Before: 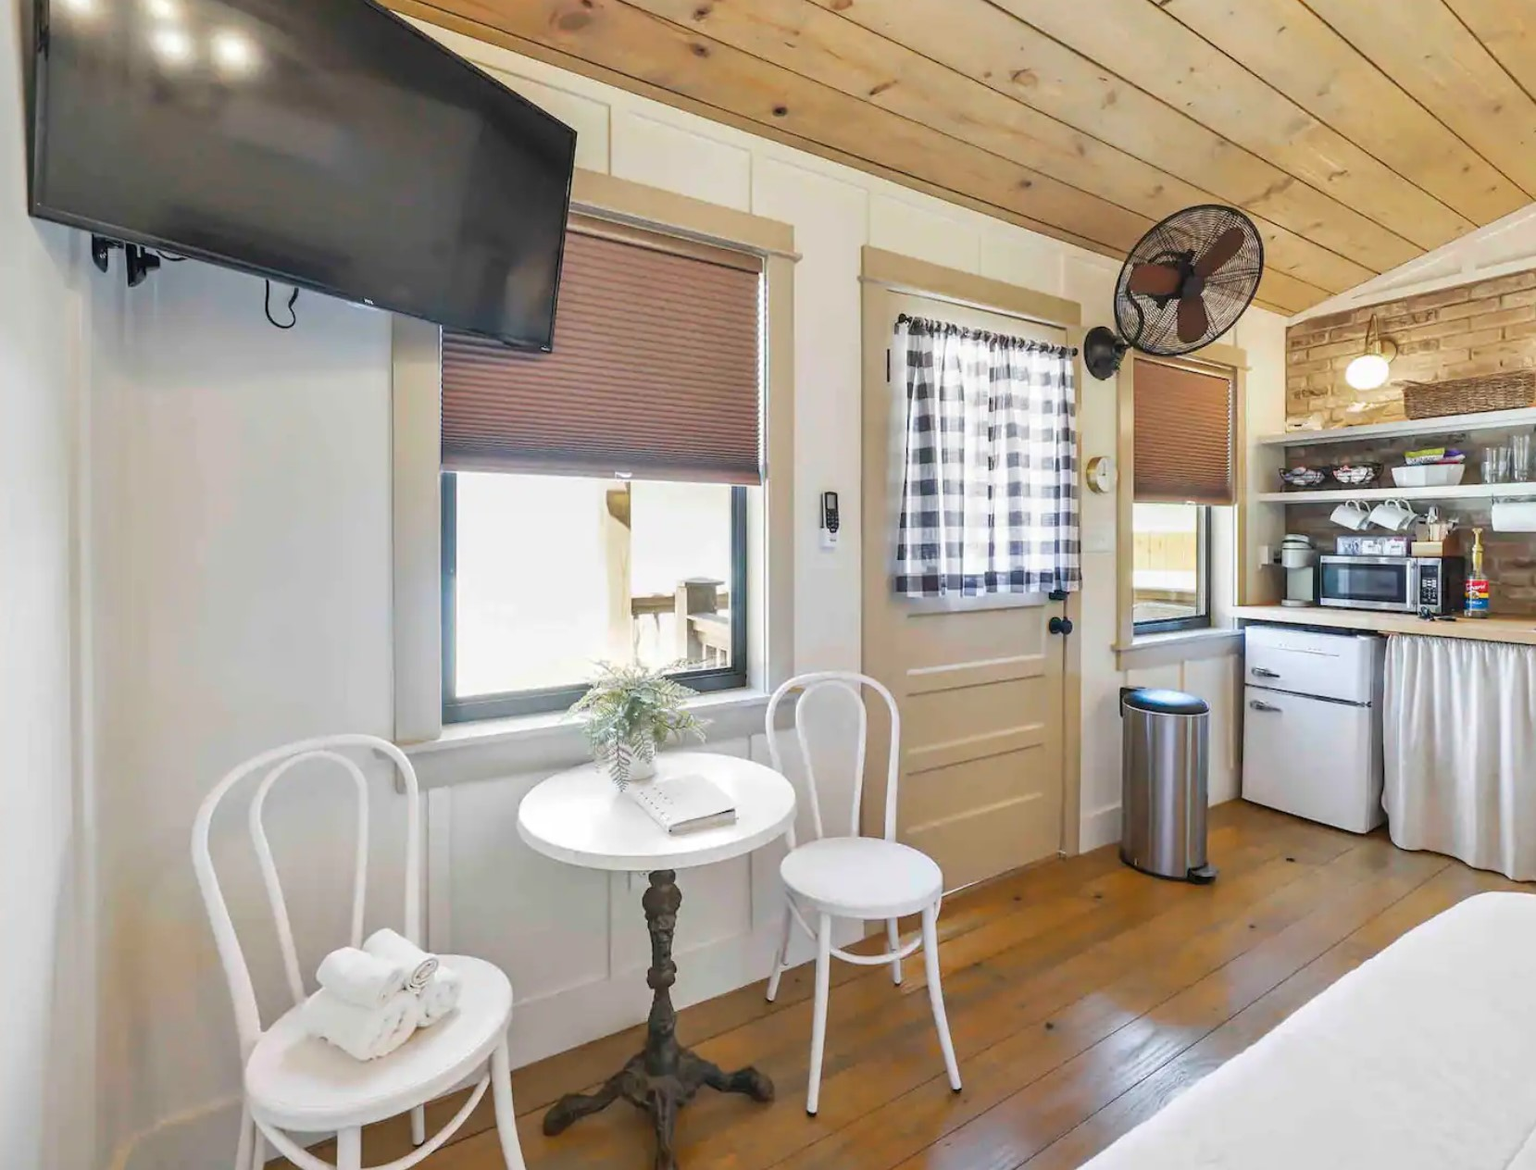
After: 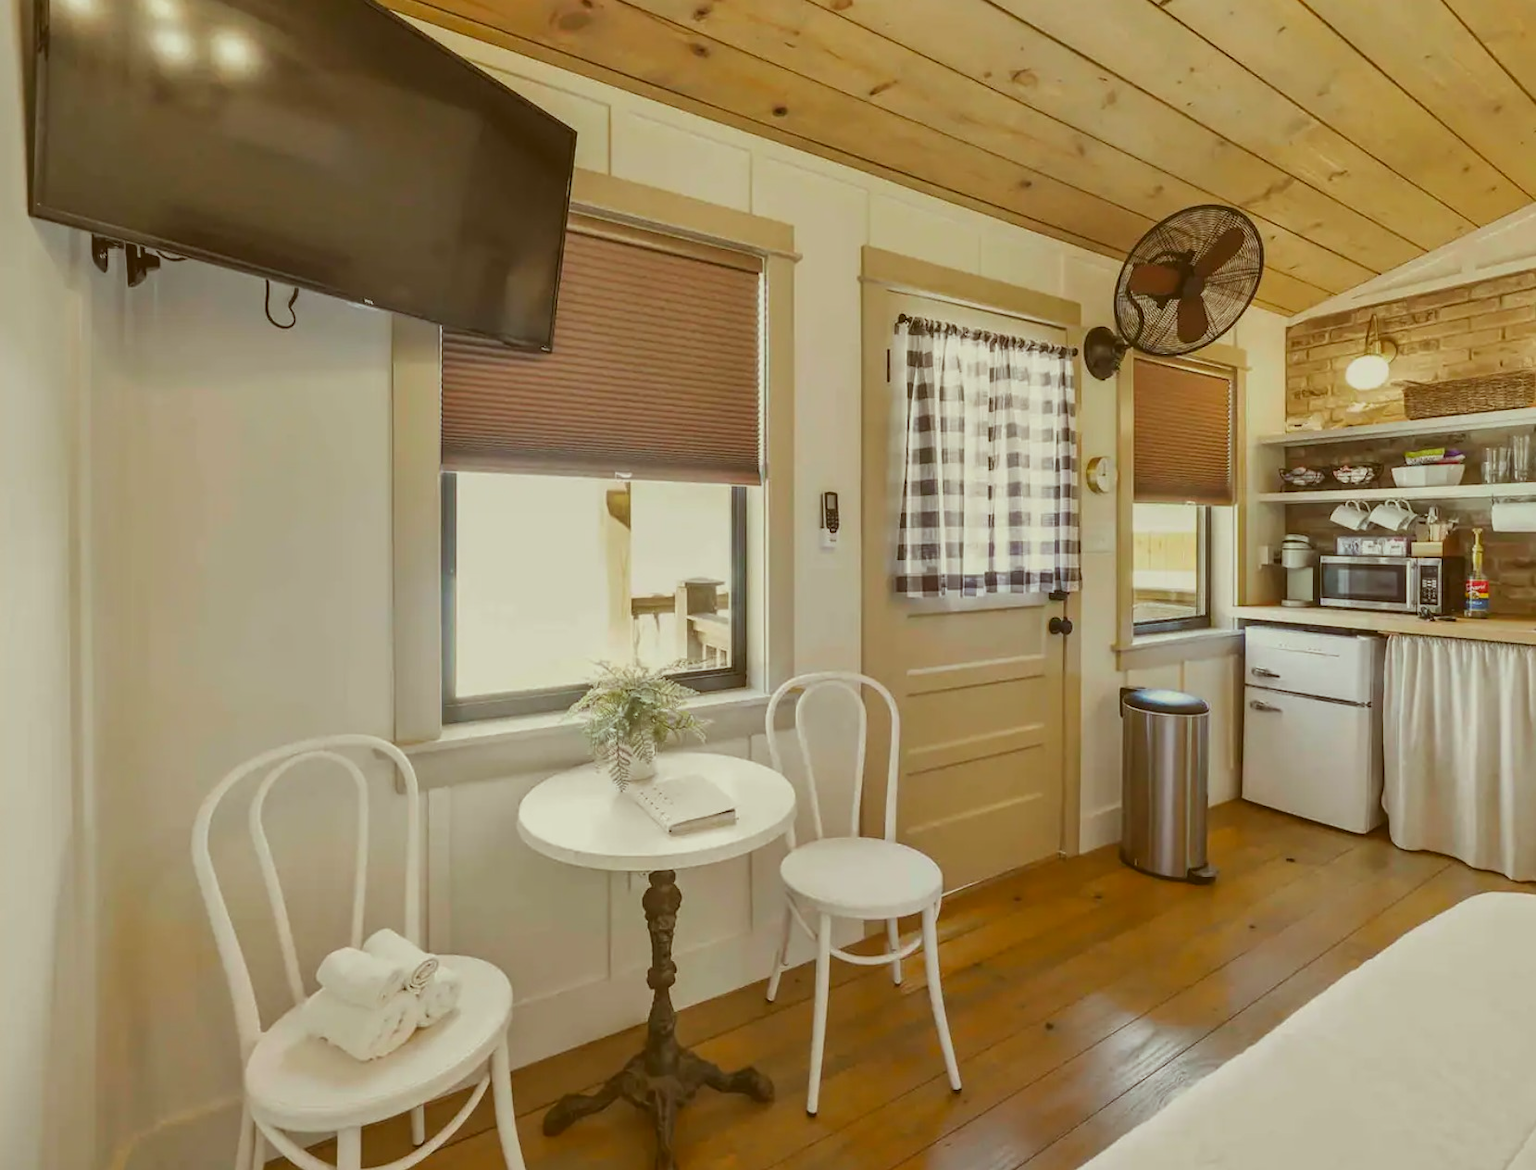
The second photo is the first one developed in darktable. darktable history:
exposure: black level correction -0.015, exposure -0.531 EV, compensate highlight preservation false
color correction: highlights a* -5.15, highlights b* 9.8, shadows a* 9.69, shadows b* 24.14
